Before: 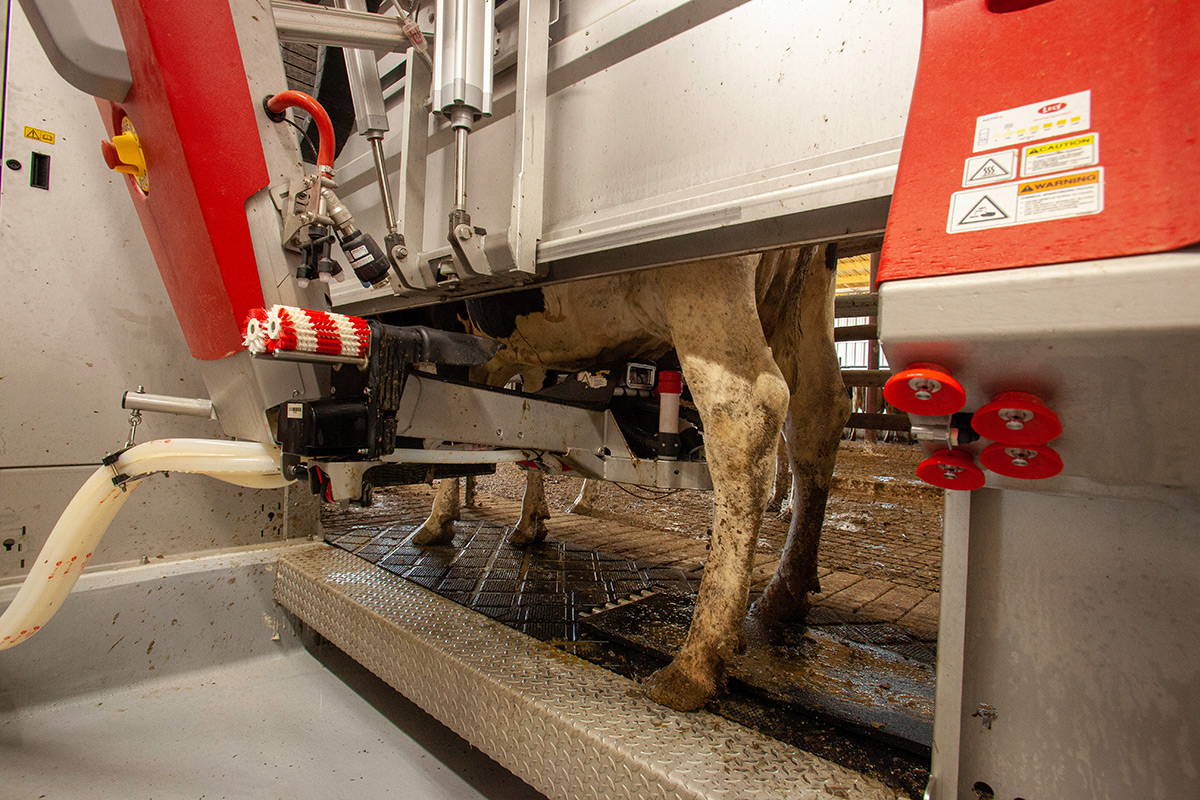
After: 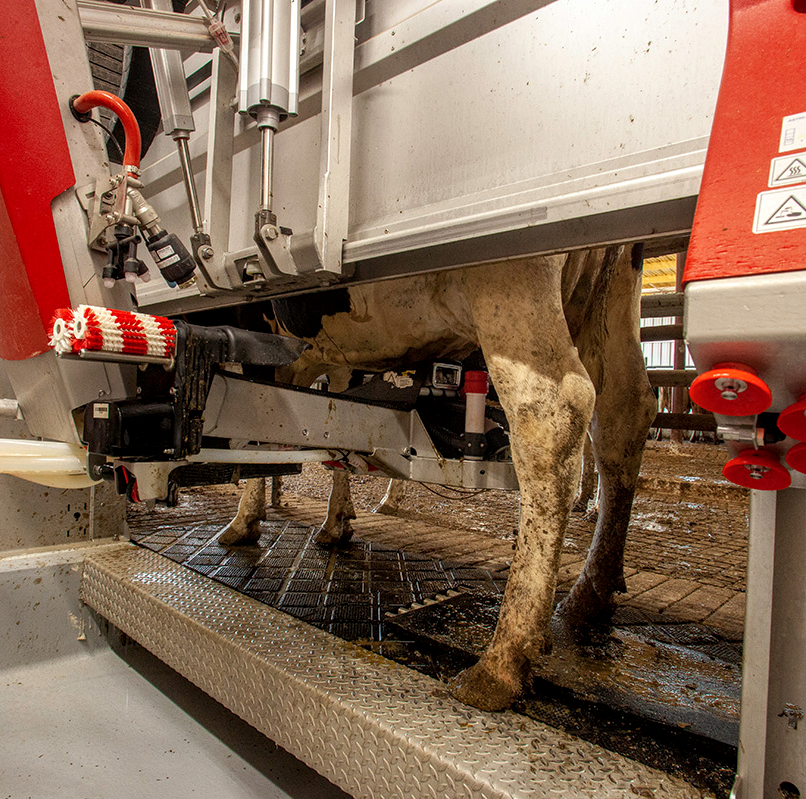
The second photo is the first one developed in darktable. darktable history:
crop and rotate: left 16.217%, right 16.586%
local contrast: on, module defaults
